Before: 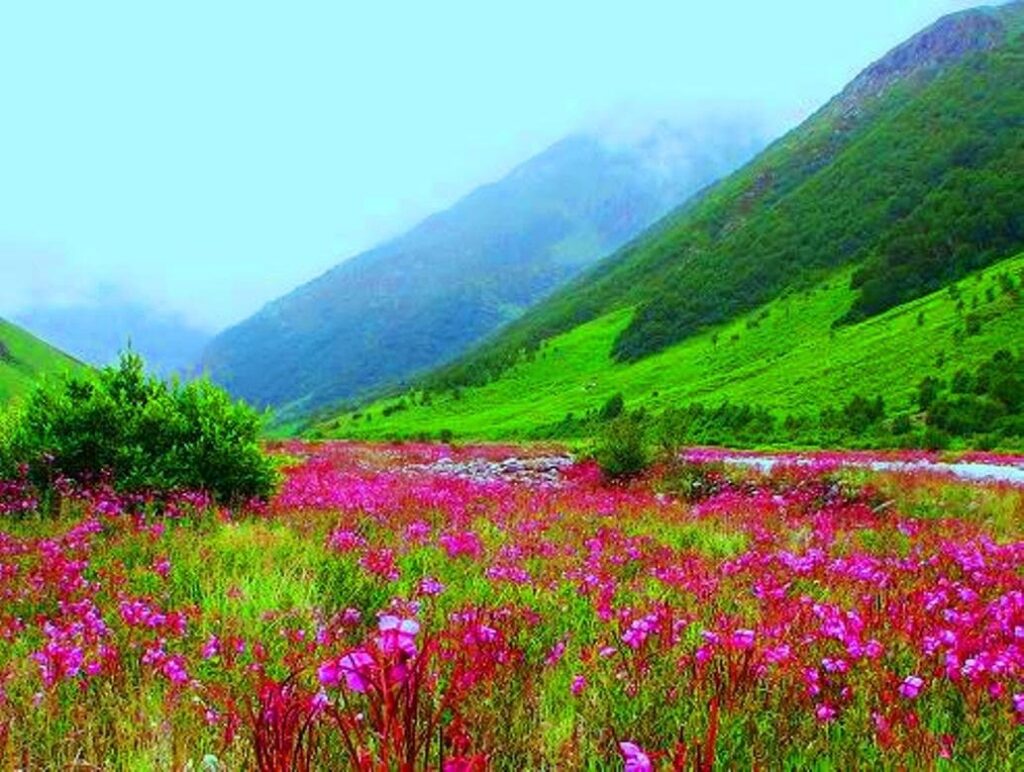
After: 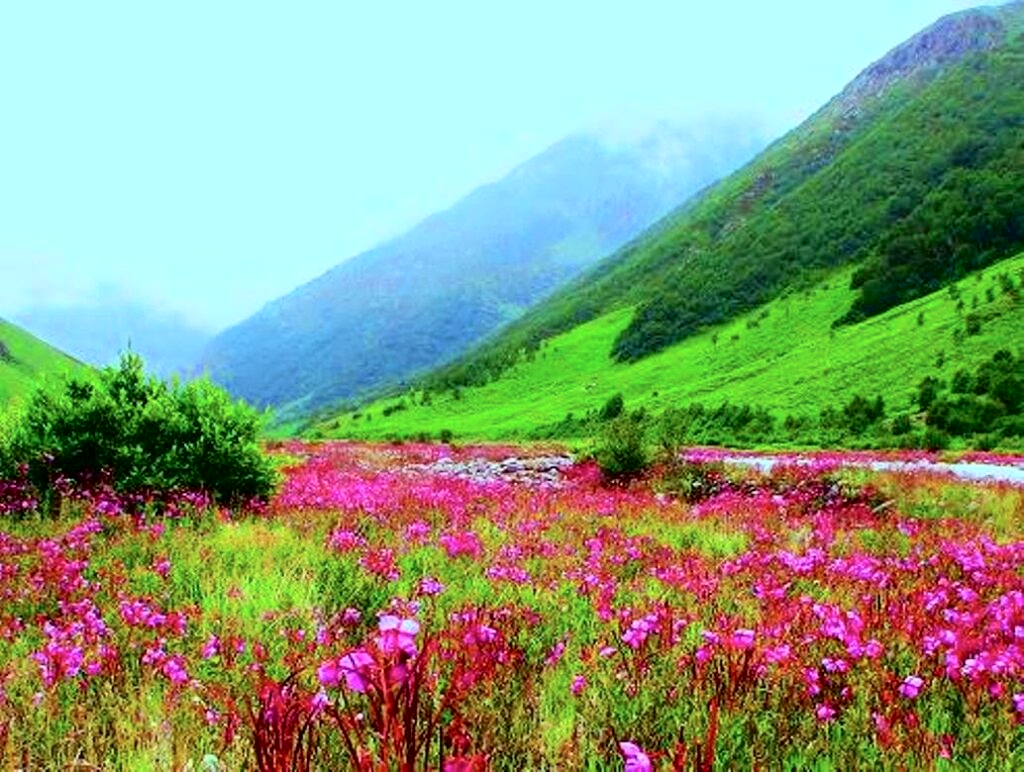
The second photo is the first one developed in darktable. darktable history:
tone curve: curves: ch0 [(0, 0) (0.003, 0) (0.011, 0.002) (0.025, 0.004) (0.044, 0.007) (0.069, 0.015) (0.1, 0.025) (0.136, 0.04) (0.177, 0.09) (0.224, 0.152) (0.277, 0.239) (0.335, 0.335) (0.399, 0.43) (0.468, 0.524) (0.543, 0.621) (0.623, 0.712) (0.709, 0.792) (0.801, 0.871) (0.898, 0.951) (1, 1)], color space Lab, independent channels, preserve colors none
